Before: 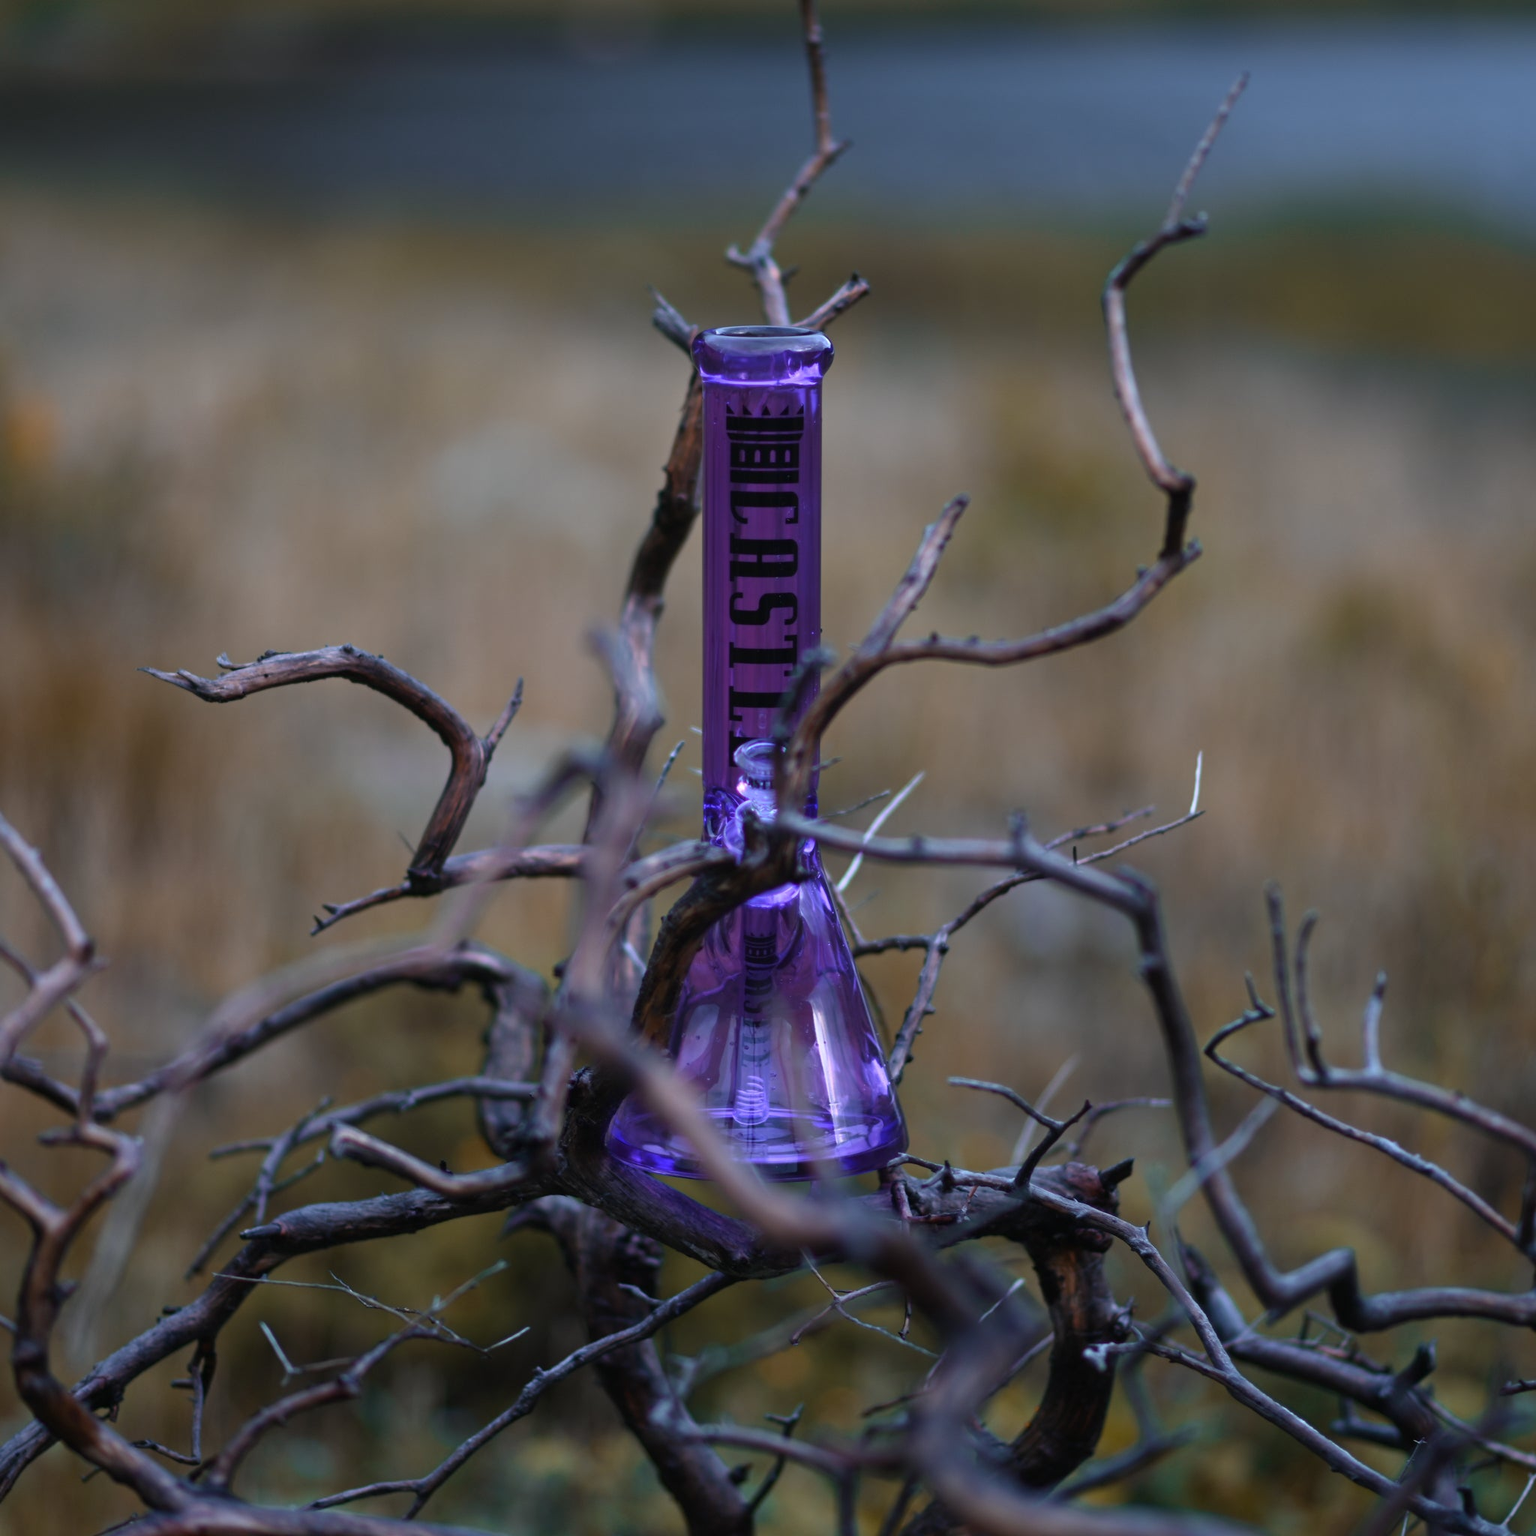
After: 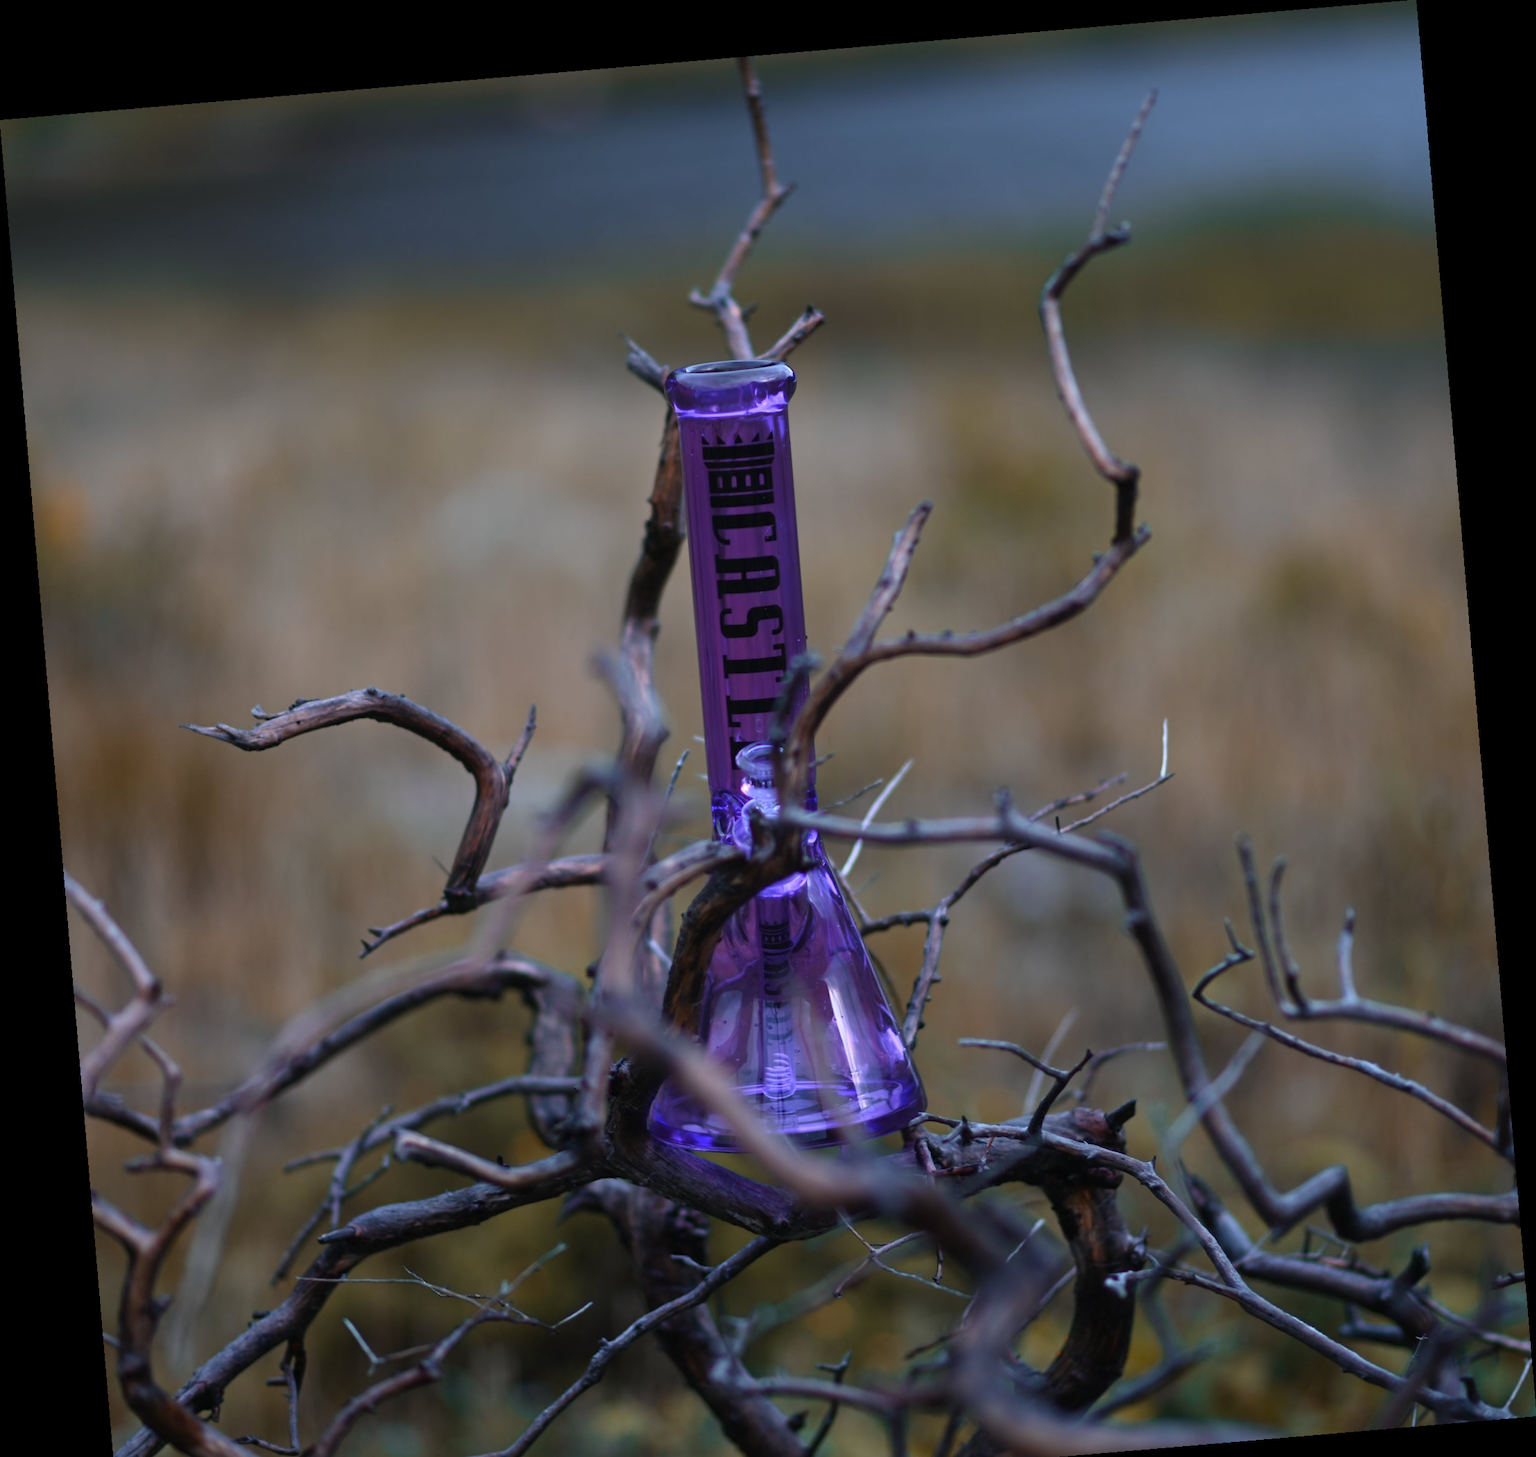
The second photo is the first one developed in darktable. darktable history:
rotate and perspective: rotation -4.86°, automatic cropping off
crop and rotate: top 0%, bottom 5.097%
